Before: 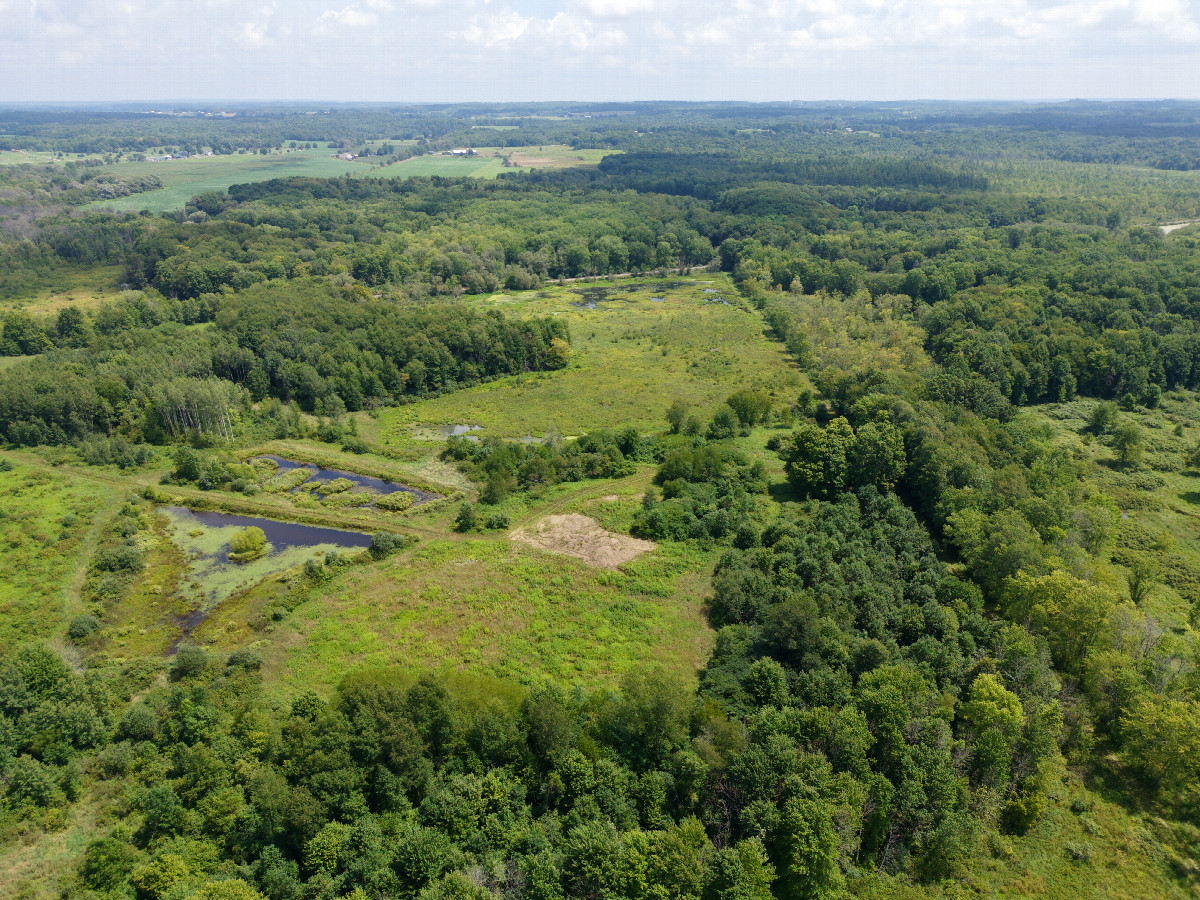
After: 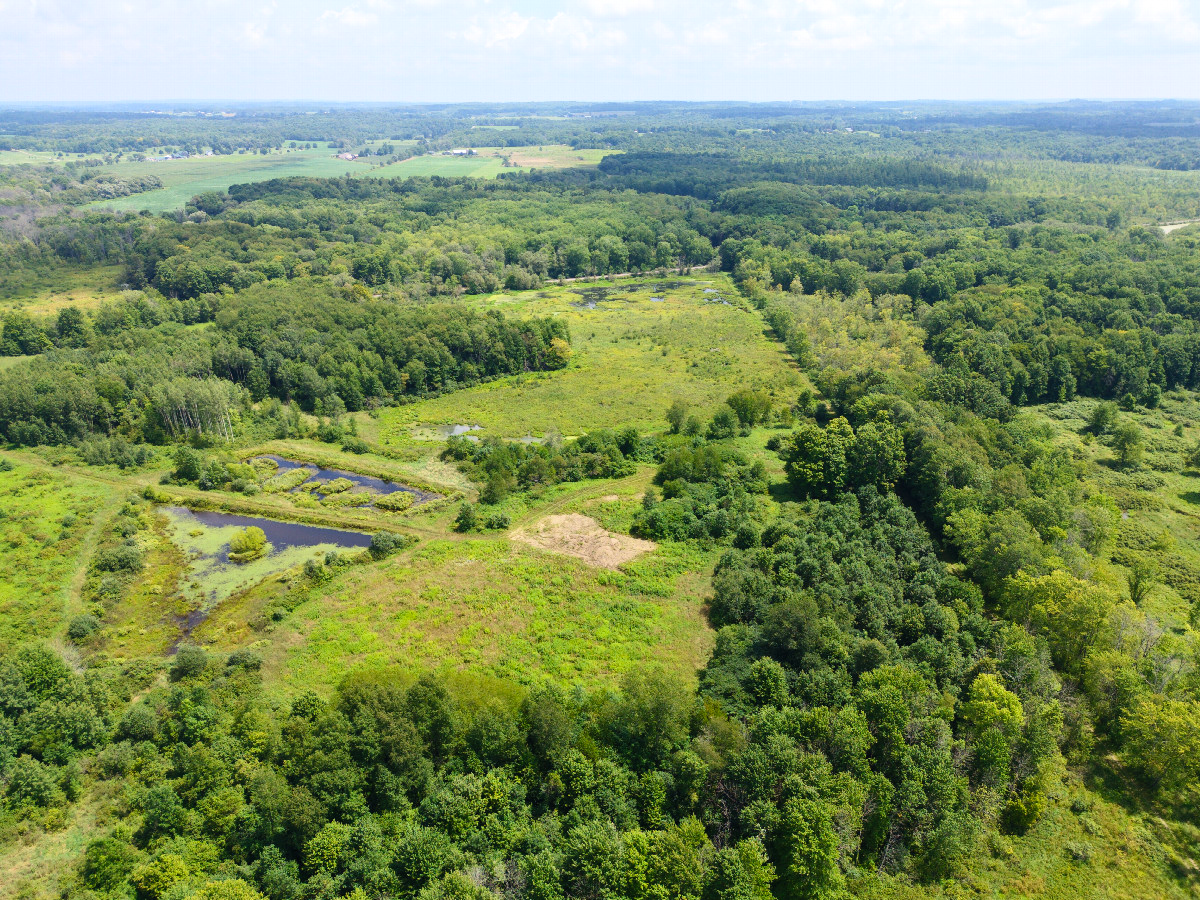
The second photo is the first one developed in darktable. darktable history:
contrast brightness saturation: contrast 0.199, brightness 0.168, saturation 0.222
